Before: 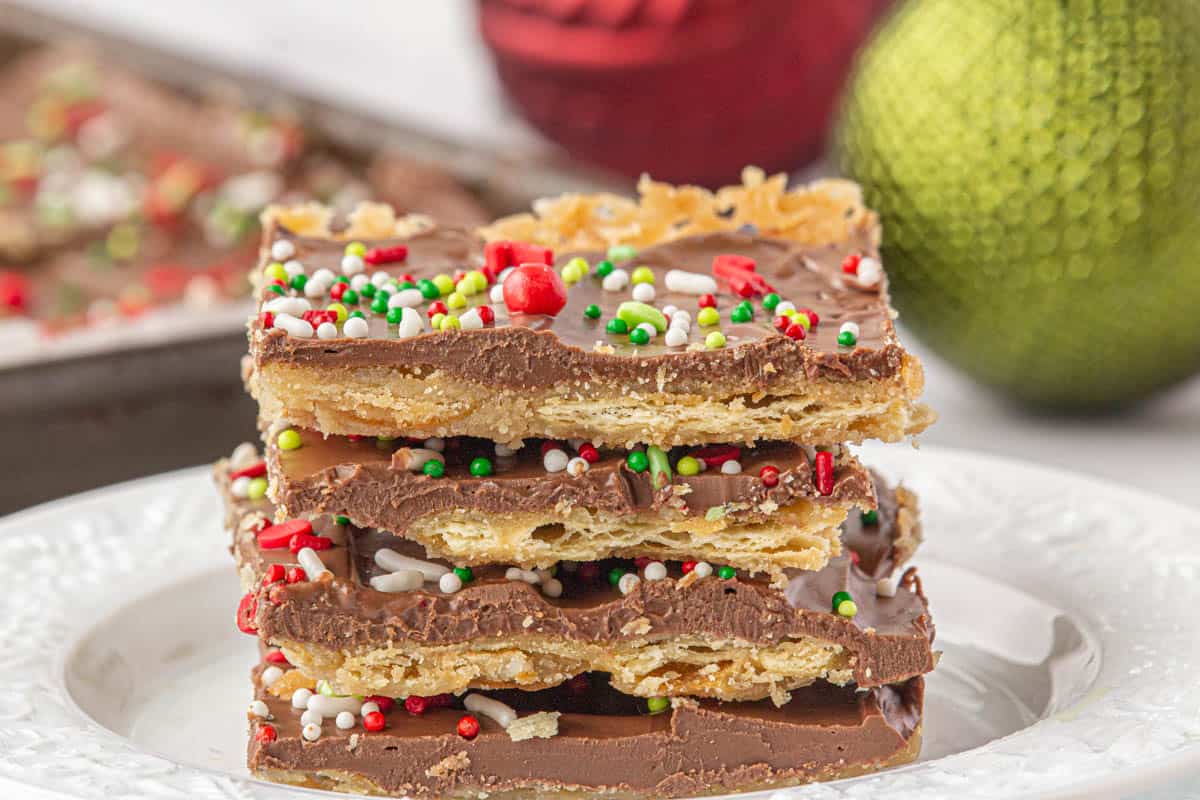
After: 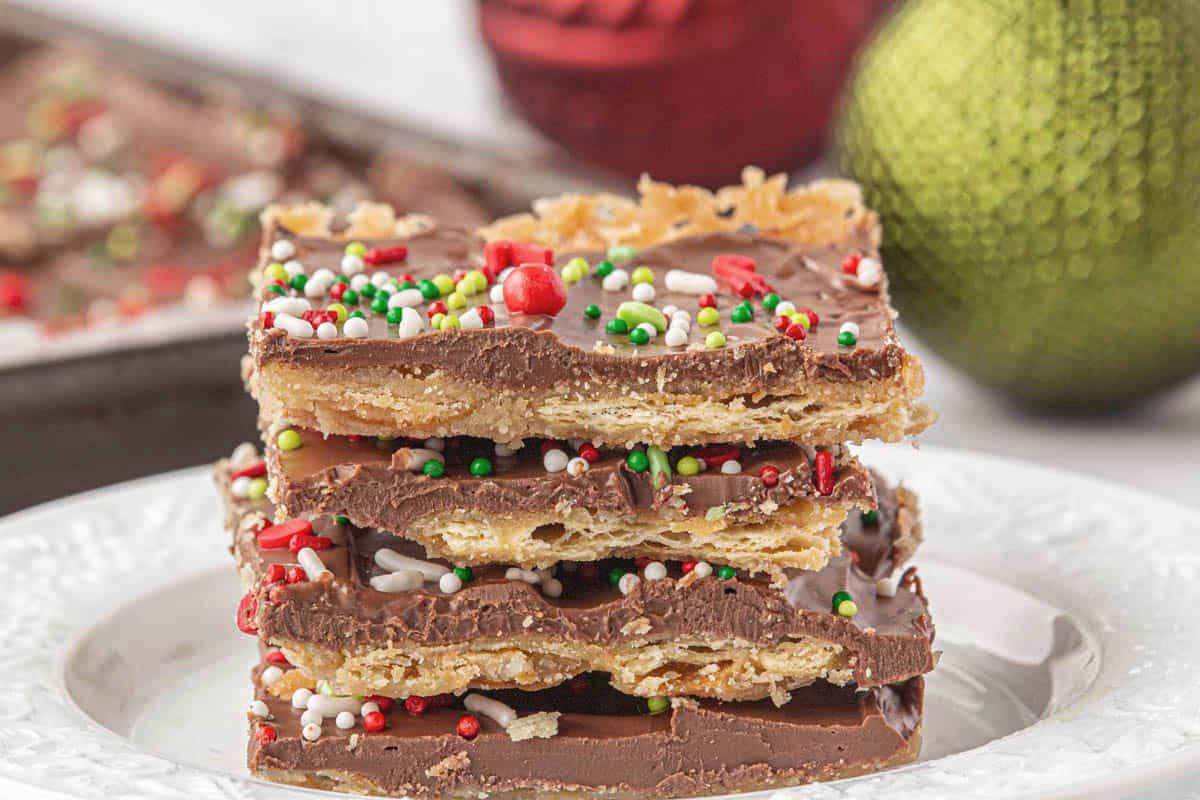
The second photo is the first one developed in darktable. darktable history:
tone curve: curves: ch0 [(0, 0) (0.003, 0.003) (0.011, 0.011) (0.025, 0.025) (0.044, 0.045) (0.069, 0.07) (0.1, 0.1) (0.136, 0.137) (0.177, 0.179) (0.224, 0.226) (0.277, 0.279) (0.335, 0.338) (0.399, 0.402) (0.468, 0.472) (0.543, 0.547) (0.623, 0.628) (0.709, 0.715) (0.801, 0.807) (0.898, 0.902) (1, 1)], preserve colors none
color look up table: target L [73.97, 66.93, 50.37, 35.54, 200, 100, 64.86, 62.8, 56.5, 48.76, 30.95, 55.09, 52.31, 40.57, 27.52, 85.69, 76.37, 67.14, 65.31, 51.49, 47.7, 48.41, 29.24, 15.35, 0 ×25], target a [-2.562, -18.27, -31.55, -9.987, 0.005, 0, 10.25, 14.15, 27.13, 40.09, 9.941, 2.951, 37.88, 1.76, 14.98, -1.047, -1.985, -22.79, -2.397, -21.44, -1.744, -6.124, -1.57, -0.769, 0 ×25], target b [55.82, 39.48, 22.56, 13.01, -0.003, 0.001, 50.34, 8.677, 42.27, 12.86, 7.878, -20.47, -12.28, -36.46, -15.21, -1.567, -2.531, -5.307, -2.923, -22.95, -2.735, -20.83, -2.523, -1.15, 0 ×25], num patches 24
